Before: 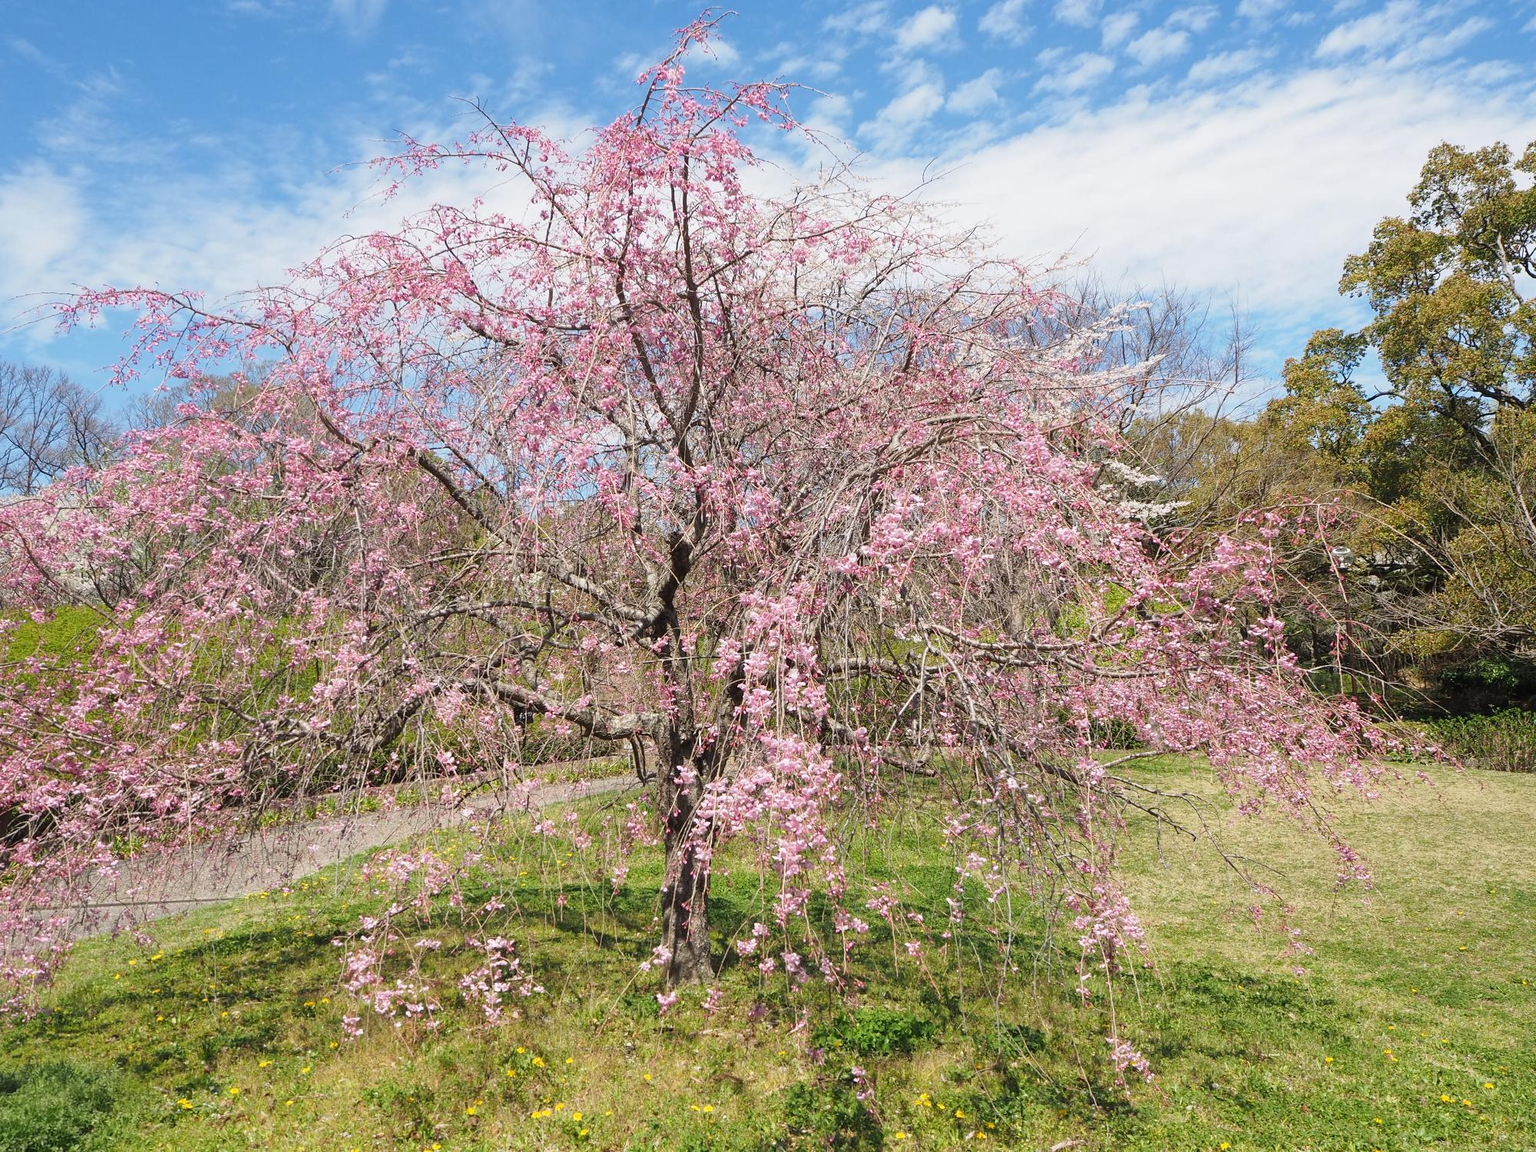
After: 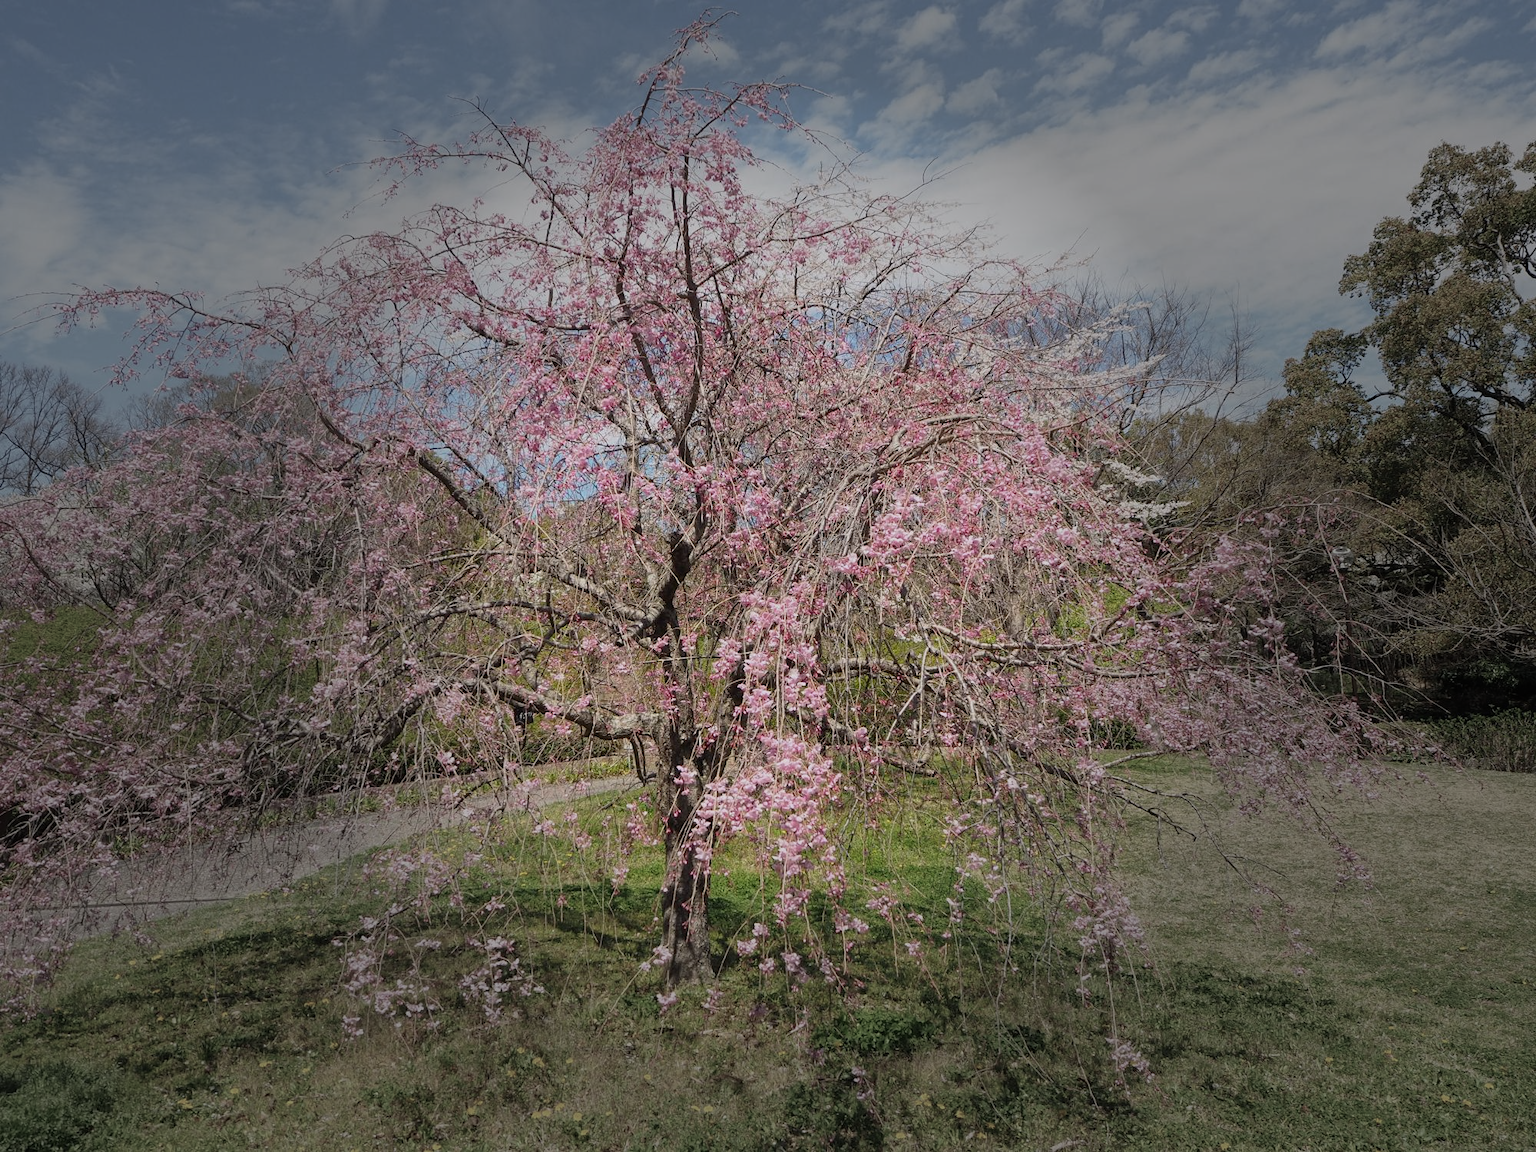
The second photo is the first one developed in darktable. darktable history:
vignetting: fall-off start 31.28%, fall-off radius 34.64%, brightness -0.575
exposure: exposure -0.492 EV, compensate highlight preservation false
